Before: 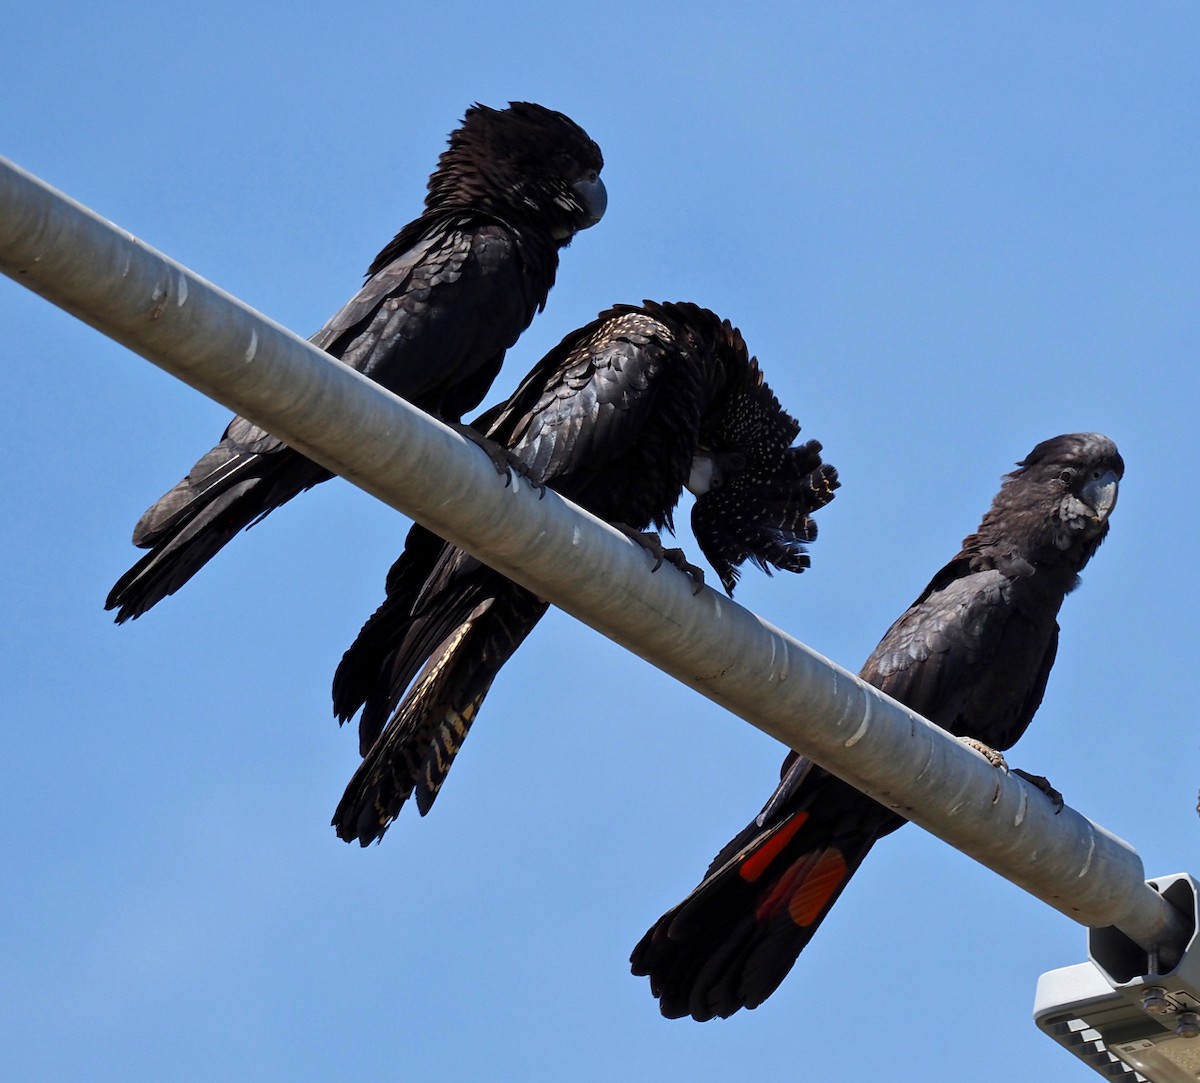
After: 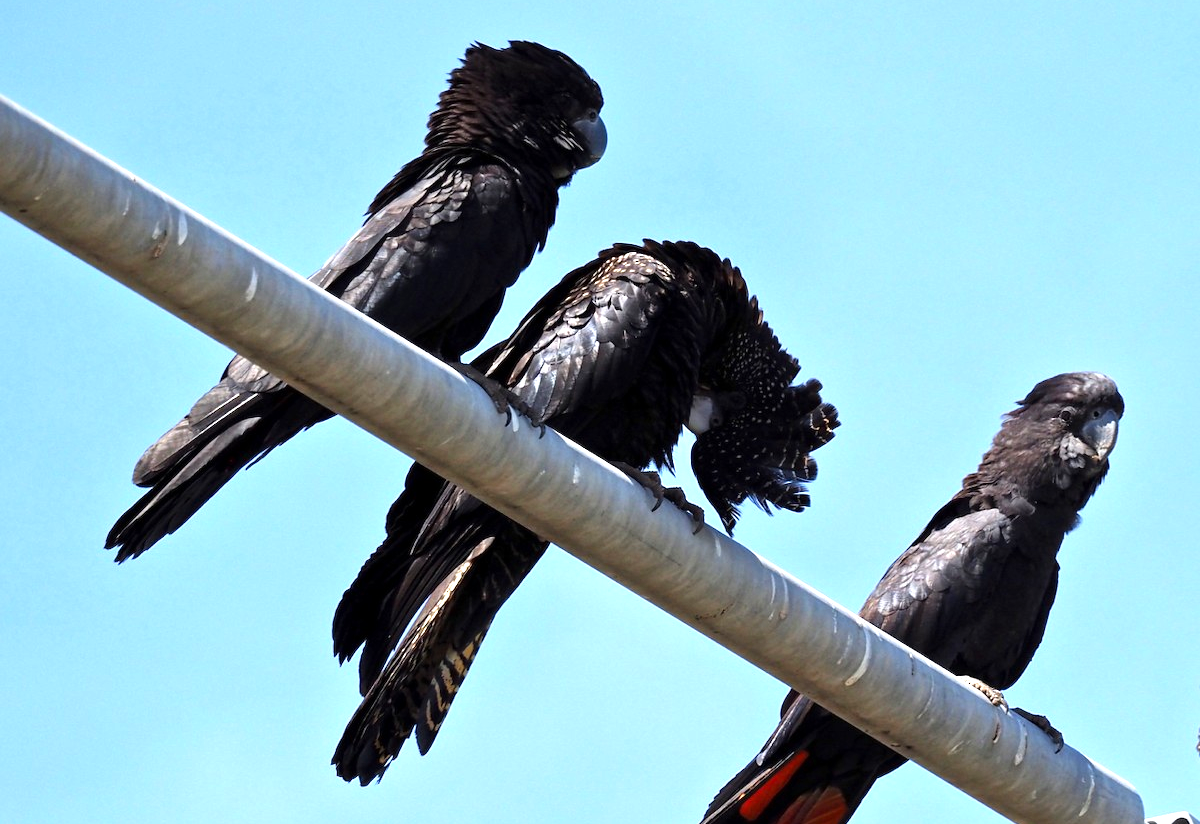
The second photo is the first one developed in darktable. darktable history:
crop: top 5.711%, bottom 18.181%
tone equalizer: -8 EV -0.413 EV, -7 EV -0.425 EV, -6 EV -0.337 EV, -5 EV -0.244 EV, -3 EV 0.239 EV, -2 EV 0.304 EV, -1 EV 0.374 EV, +0 EV 0.39 EV, mask exposure compensation -0.487 EV
exposure: exposure 0.731 EV, compensate highlight preservation false
